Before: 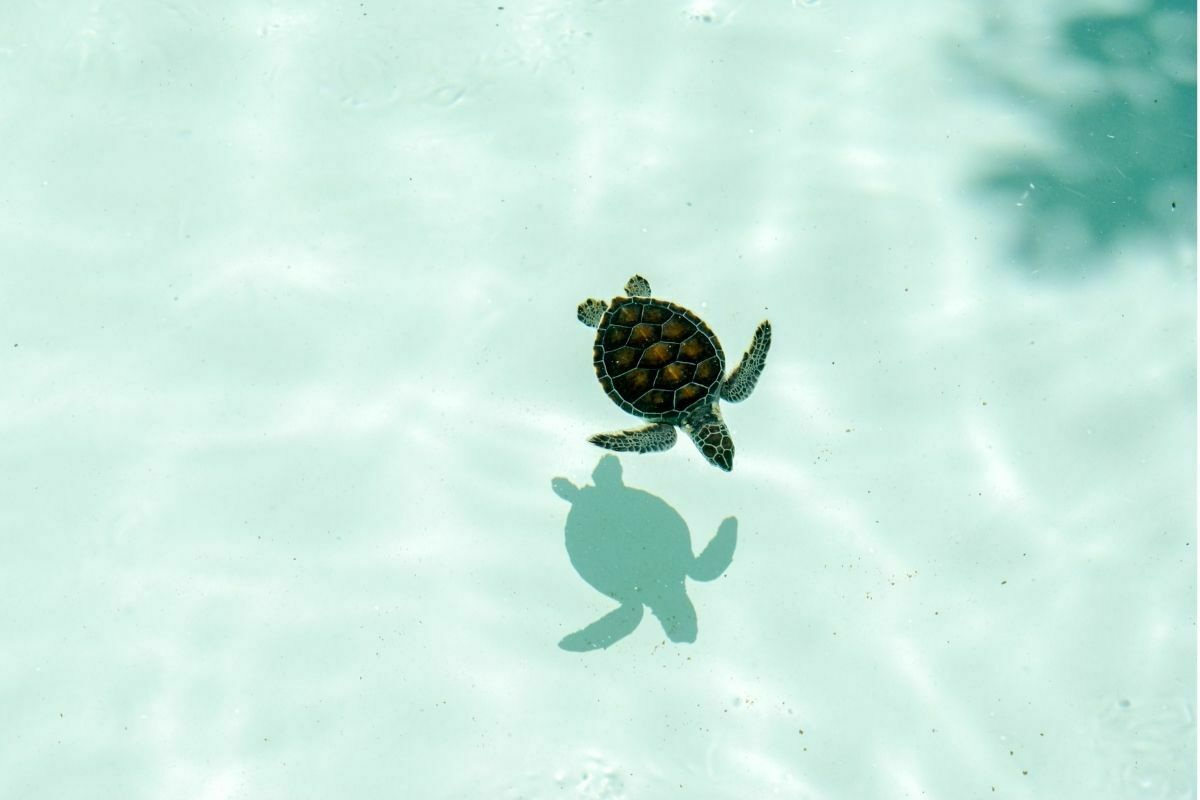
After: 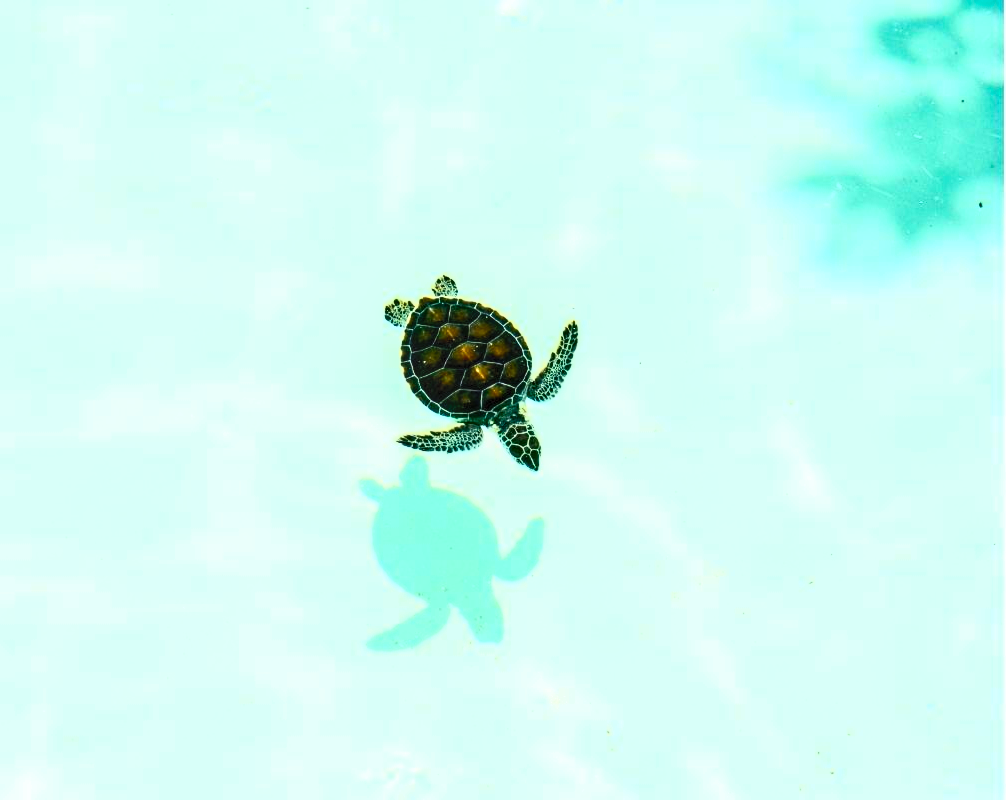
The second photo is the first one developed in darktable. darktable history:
crop: left 16.145%
contrast brightness saturation: contrast 0.83, brightness 0.59, saturation 0.59
local contrast: detail 144%
